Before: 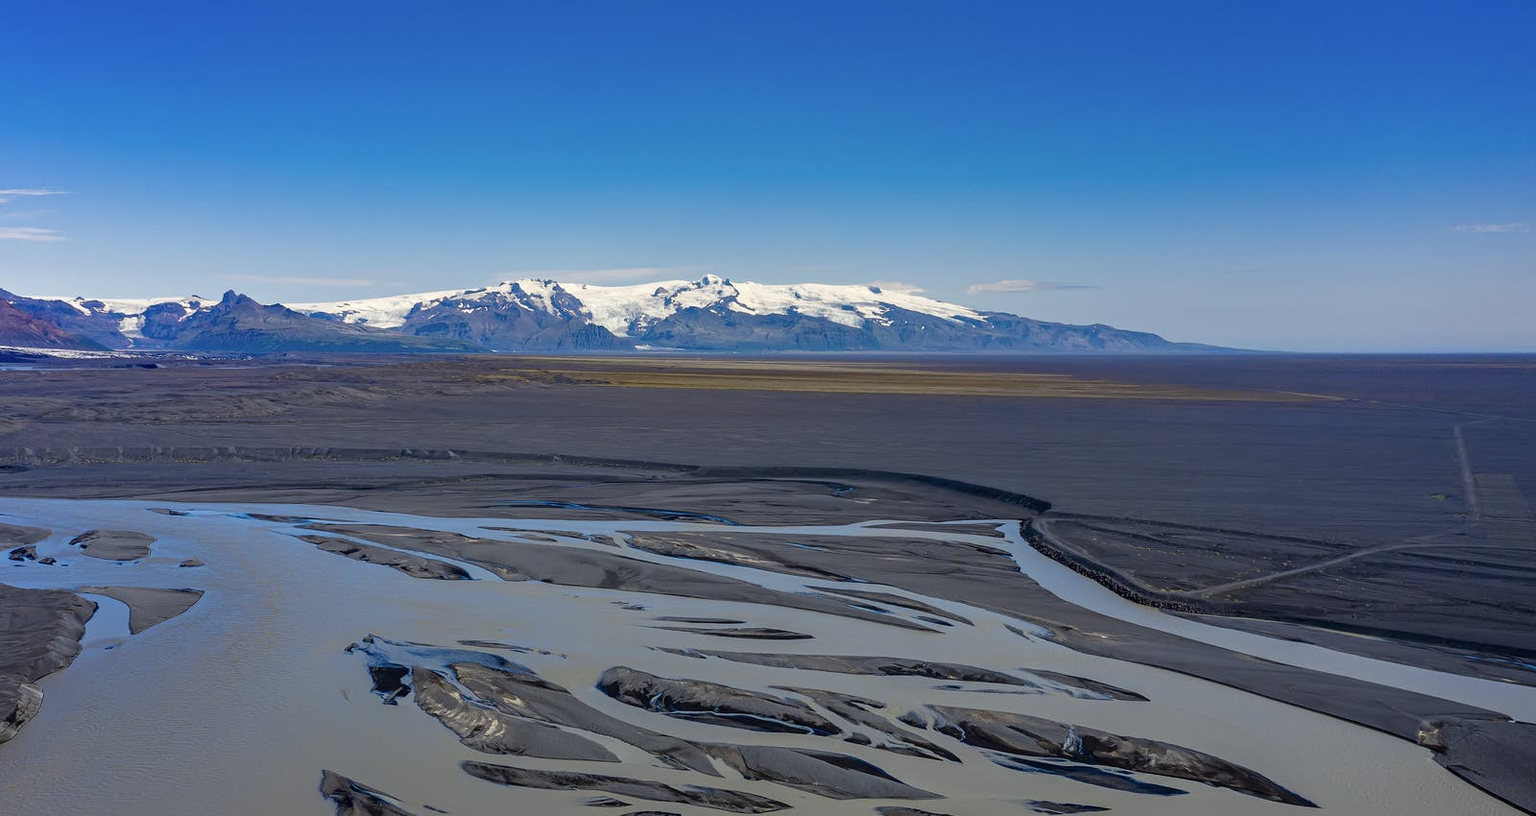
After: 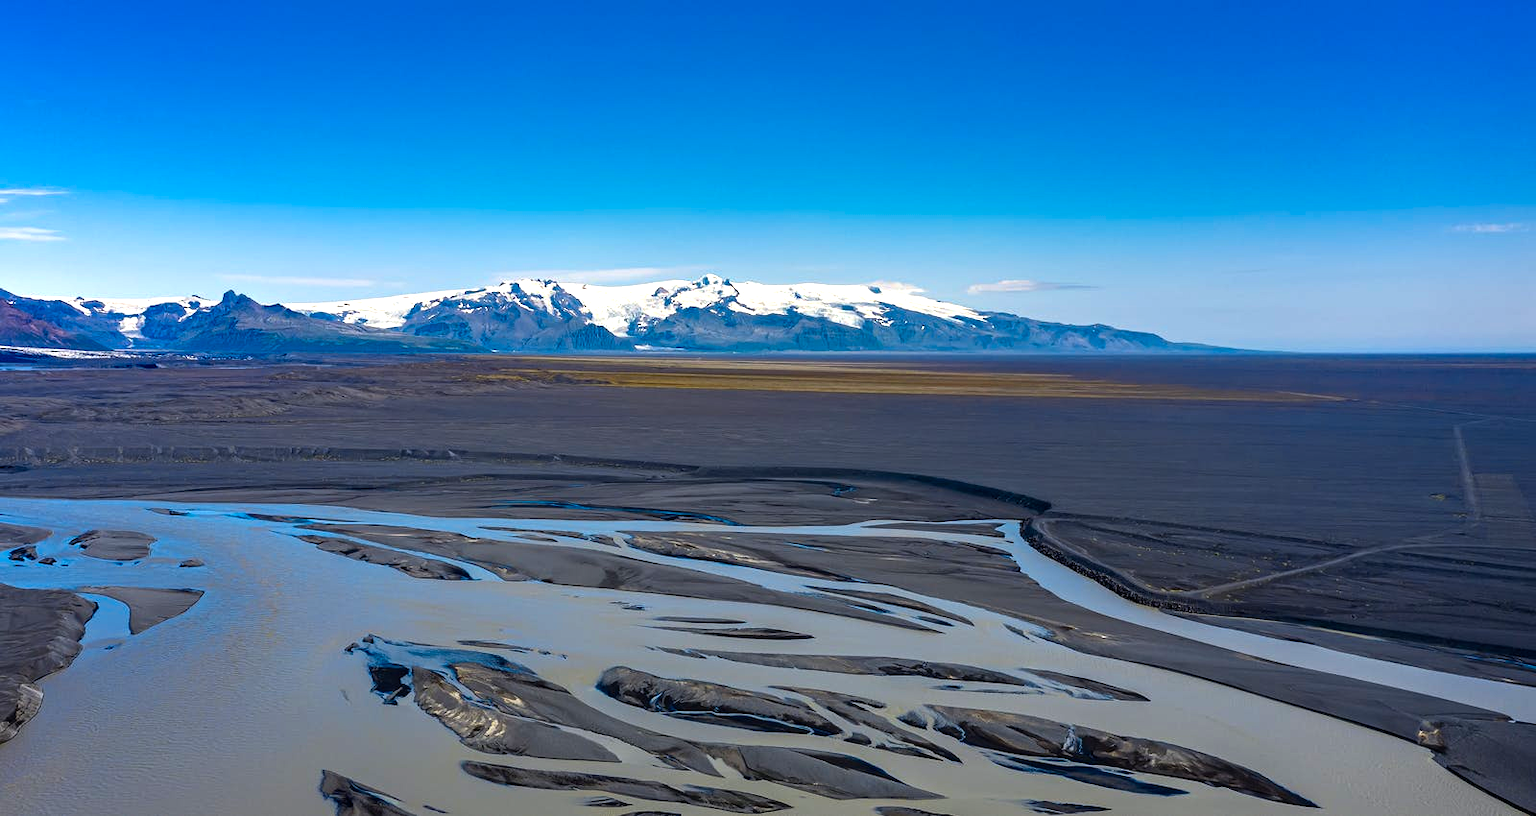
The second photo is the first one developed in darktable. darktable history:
color zones: curves: ch1 [(0.239, 0.552) (0.75, 0.5)]; ch2 [(0.25, 0.462) (0.749, 0.457)]
color balance rgb: perceptual saturation grading › global saturation 29.394%, perceptual brilliance grading › global brilliance -4.677%, perceptual brilliance grading › highlights 24.438%, perceptual brilliance grading › mid-tones 7.309%, perceptual brilliance grading › shadows -4.729%, global vibrance 20%
